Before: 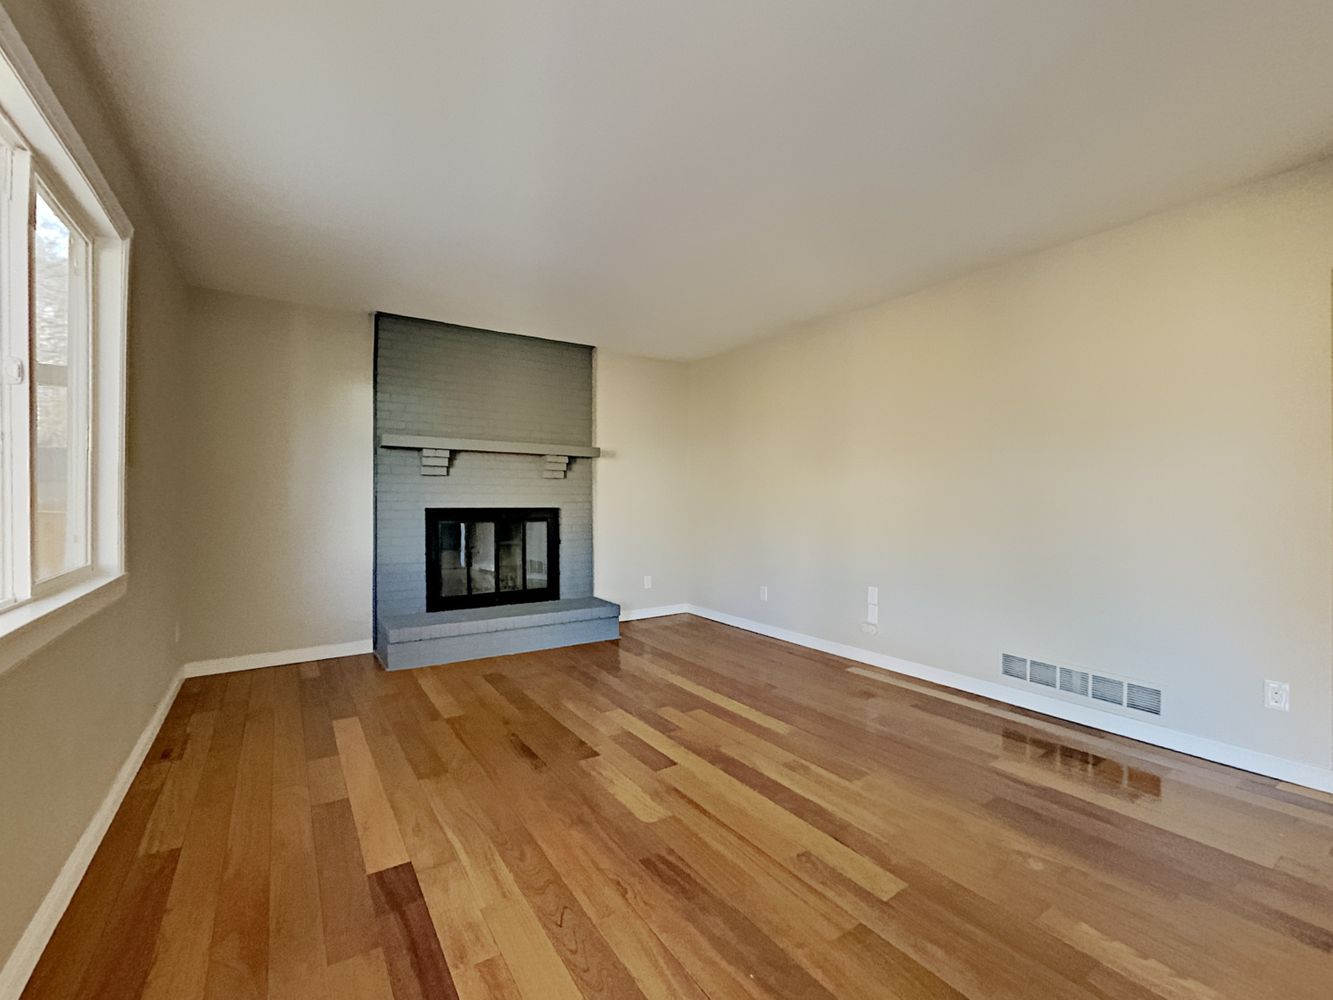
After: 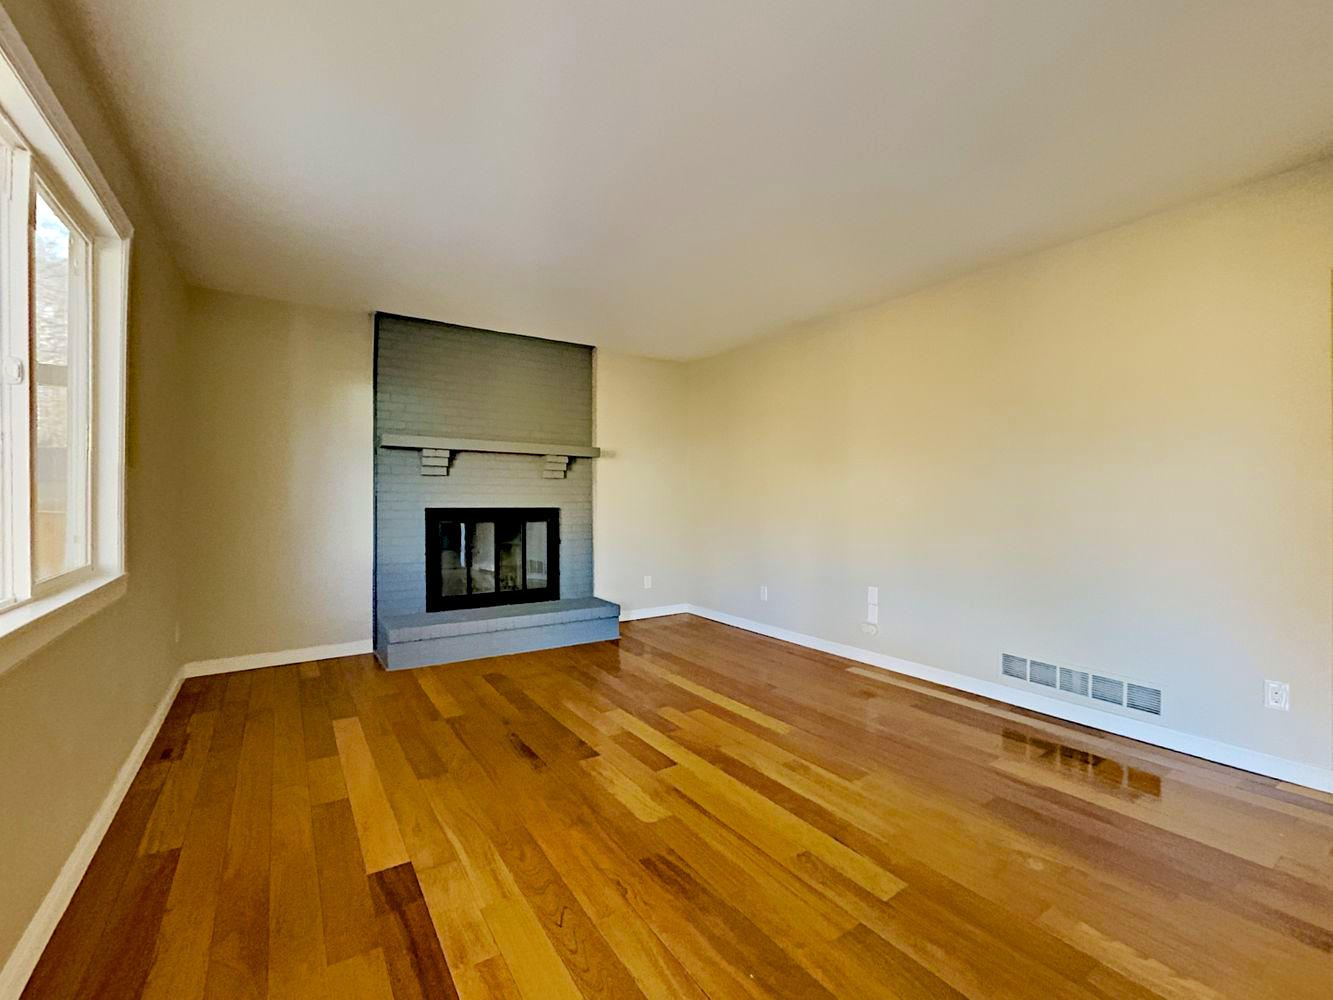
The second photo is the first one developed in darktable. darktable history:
color balance rgb: perceptual saturation grading › global saturation 38.797%, global vibrance 20%
exposure: black level correction 0.009, exposure 0.118 EV, compensate exposure bias true, compensate highlight preservation false
